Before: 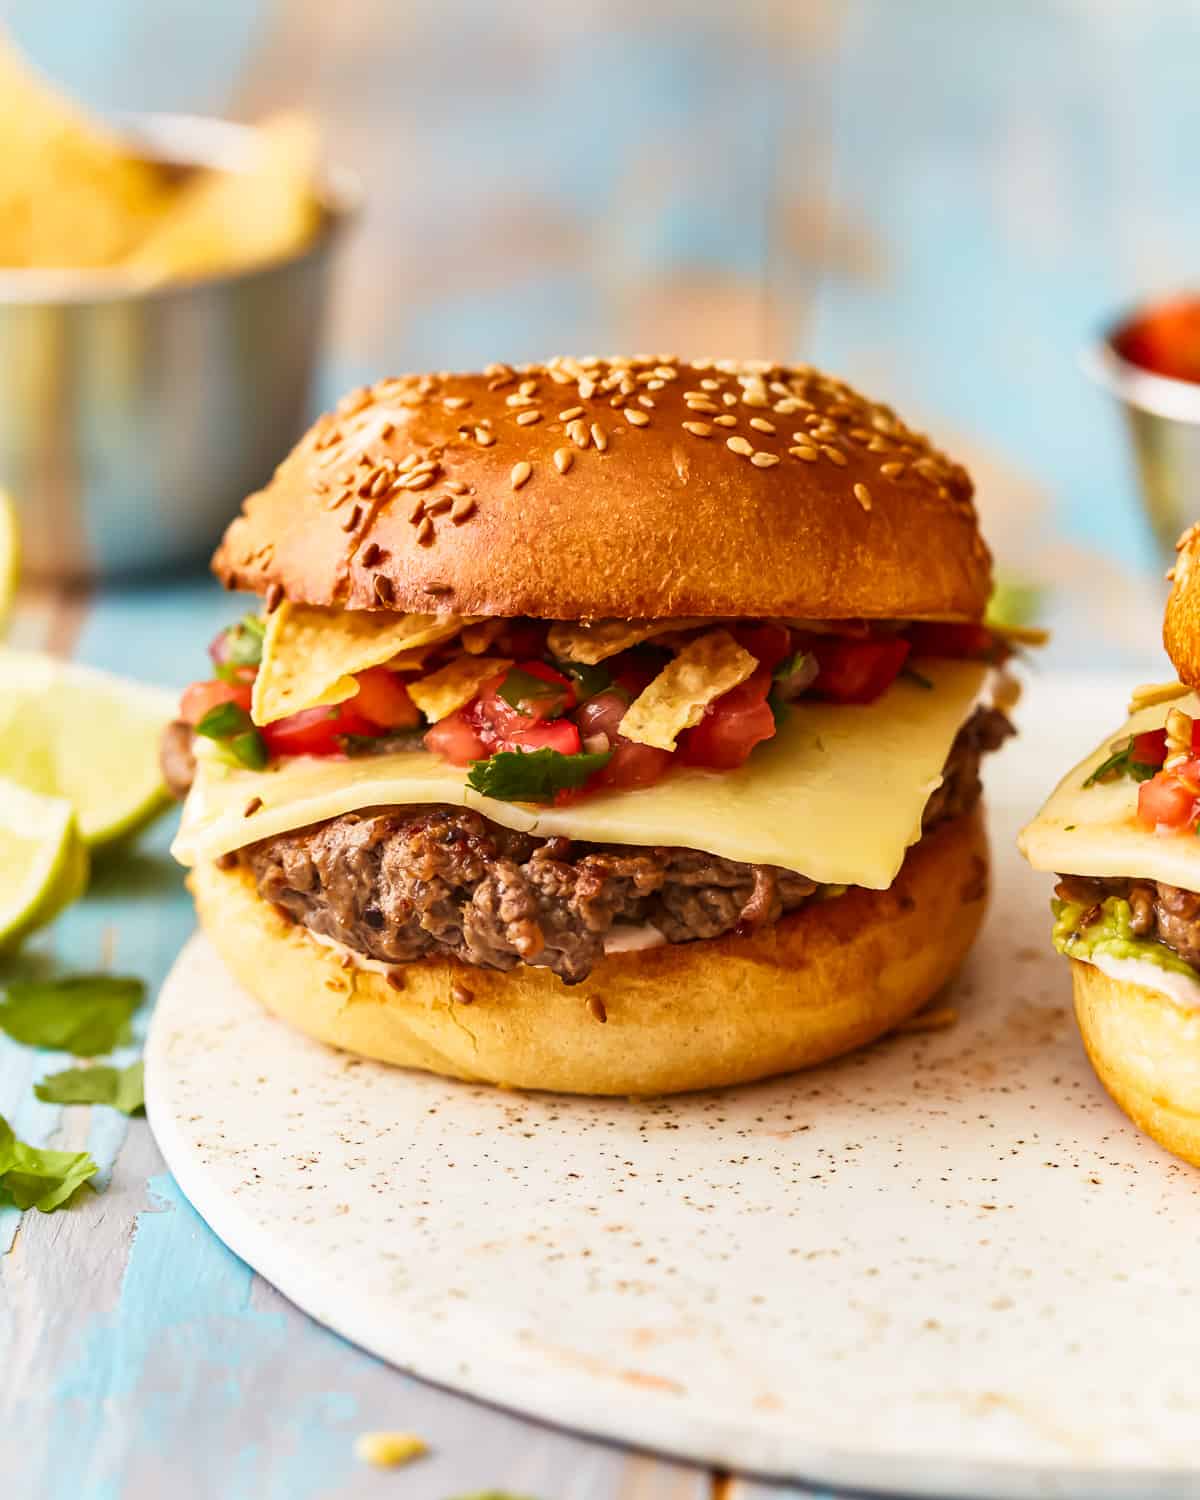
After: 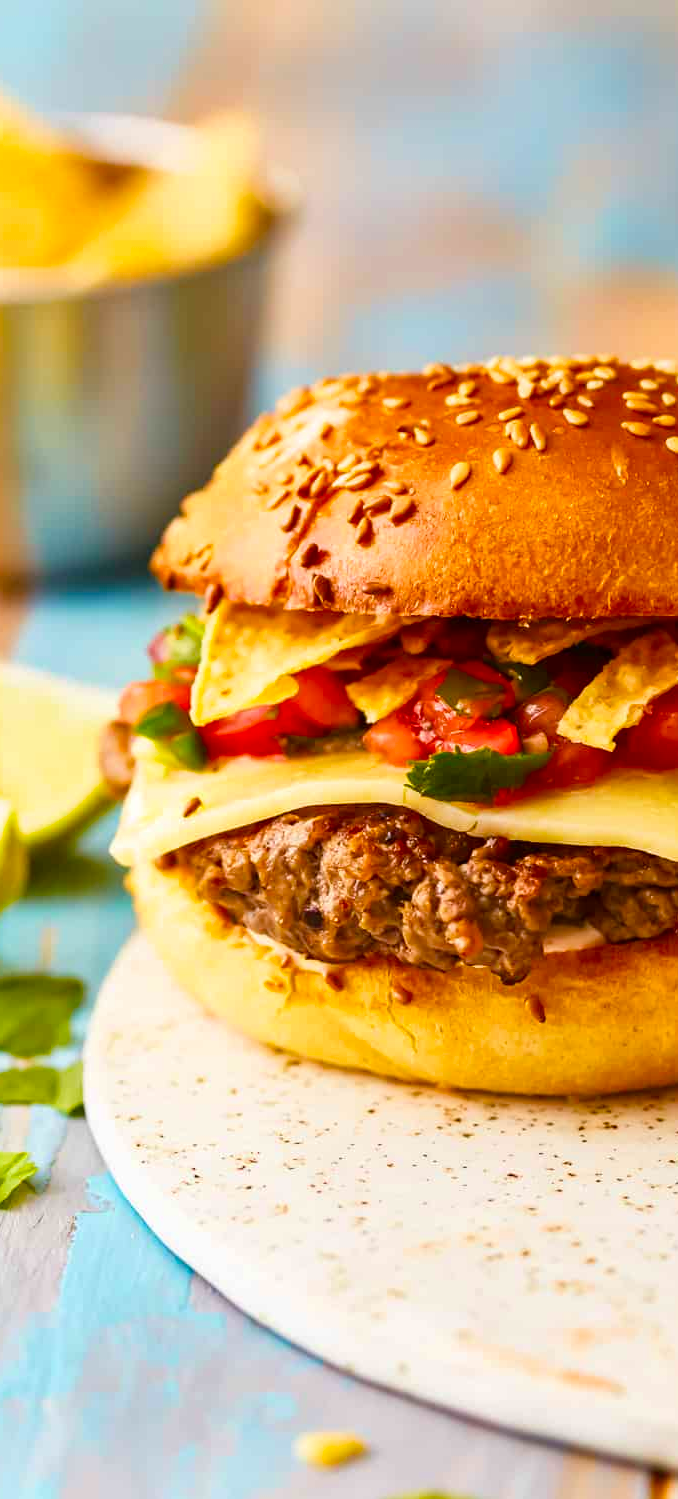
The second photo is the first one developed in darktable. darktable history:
velvia: strength 31.95%, mid-tones bias 0.206
crop: left 5.115%, right 38.351%
